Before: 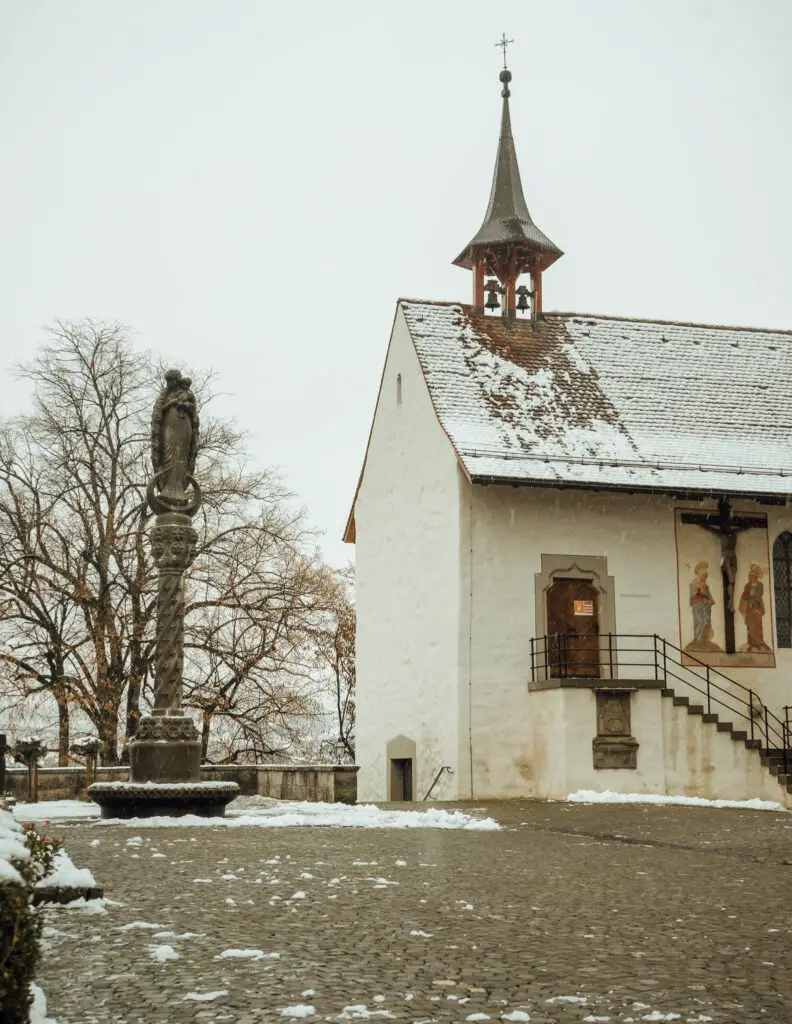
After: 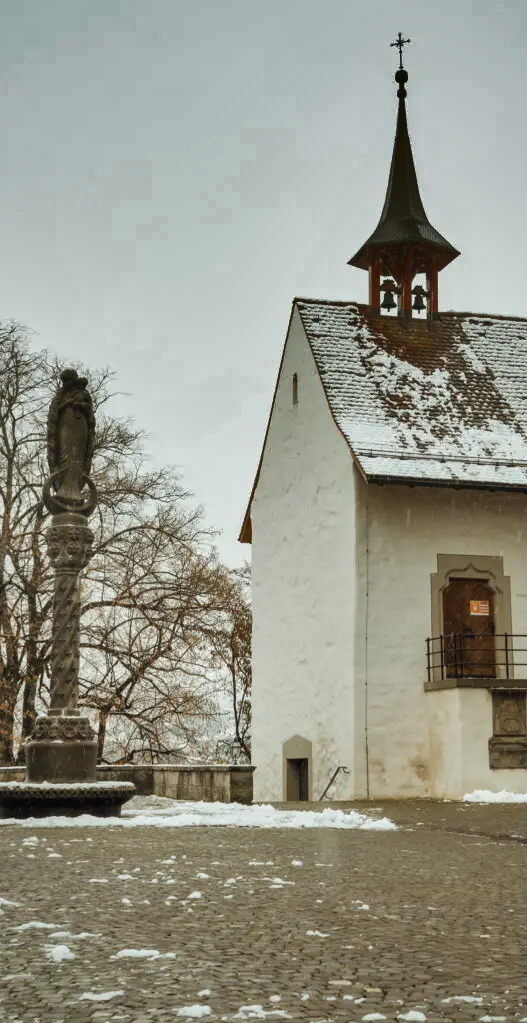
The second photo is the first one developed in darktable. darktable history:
crop and rotate: left 13.374%, right 19.988%
shadows and highlights: shadows 24.27, highlights -77.91, soften with gaussian
